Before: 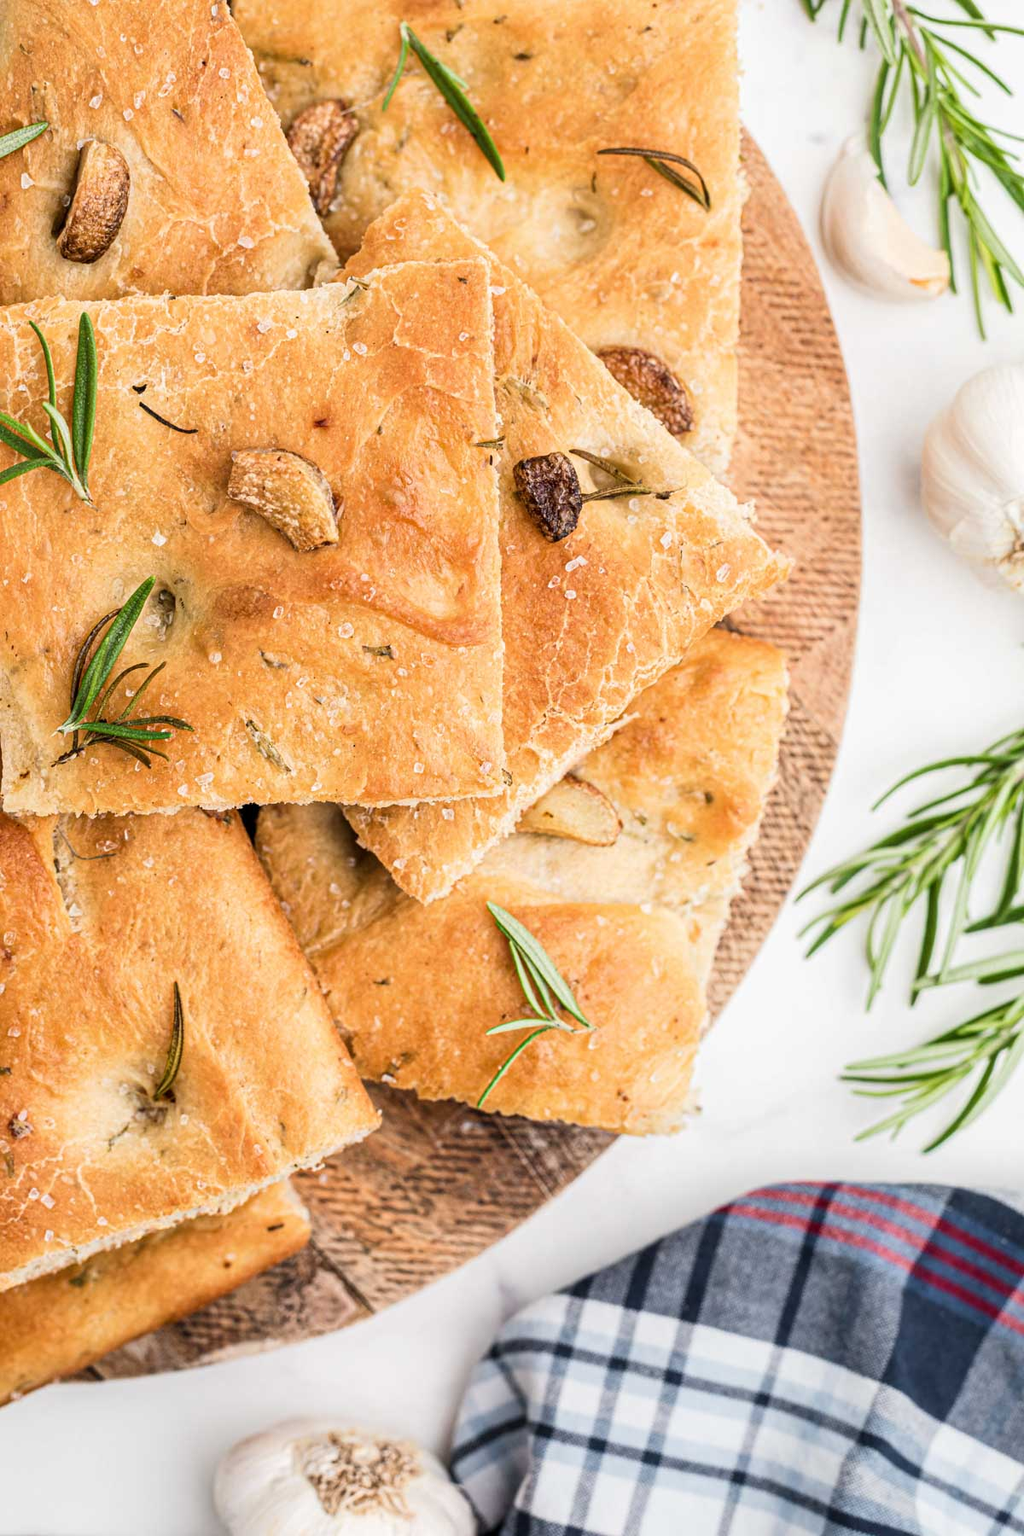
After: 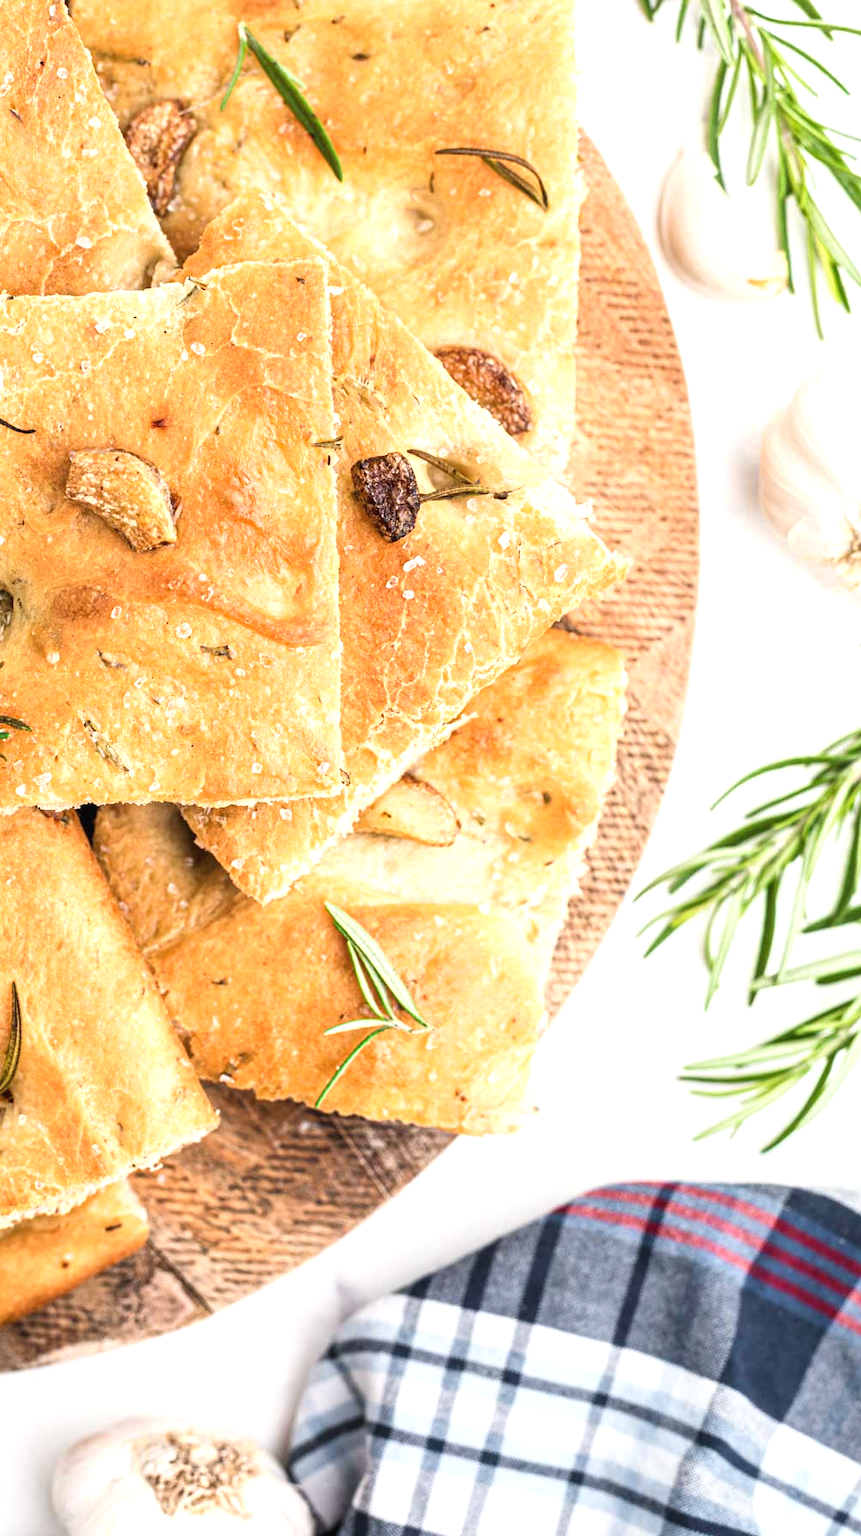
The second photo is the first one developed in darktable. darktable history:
exposure: black level correction -0.002, exposure 0.546 EV, compensate highlight preservation false
crop: left 15.875%
